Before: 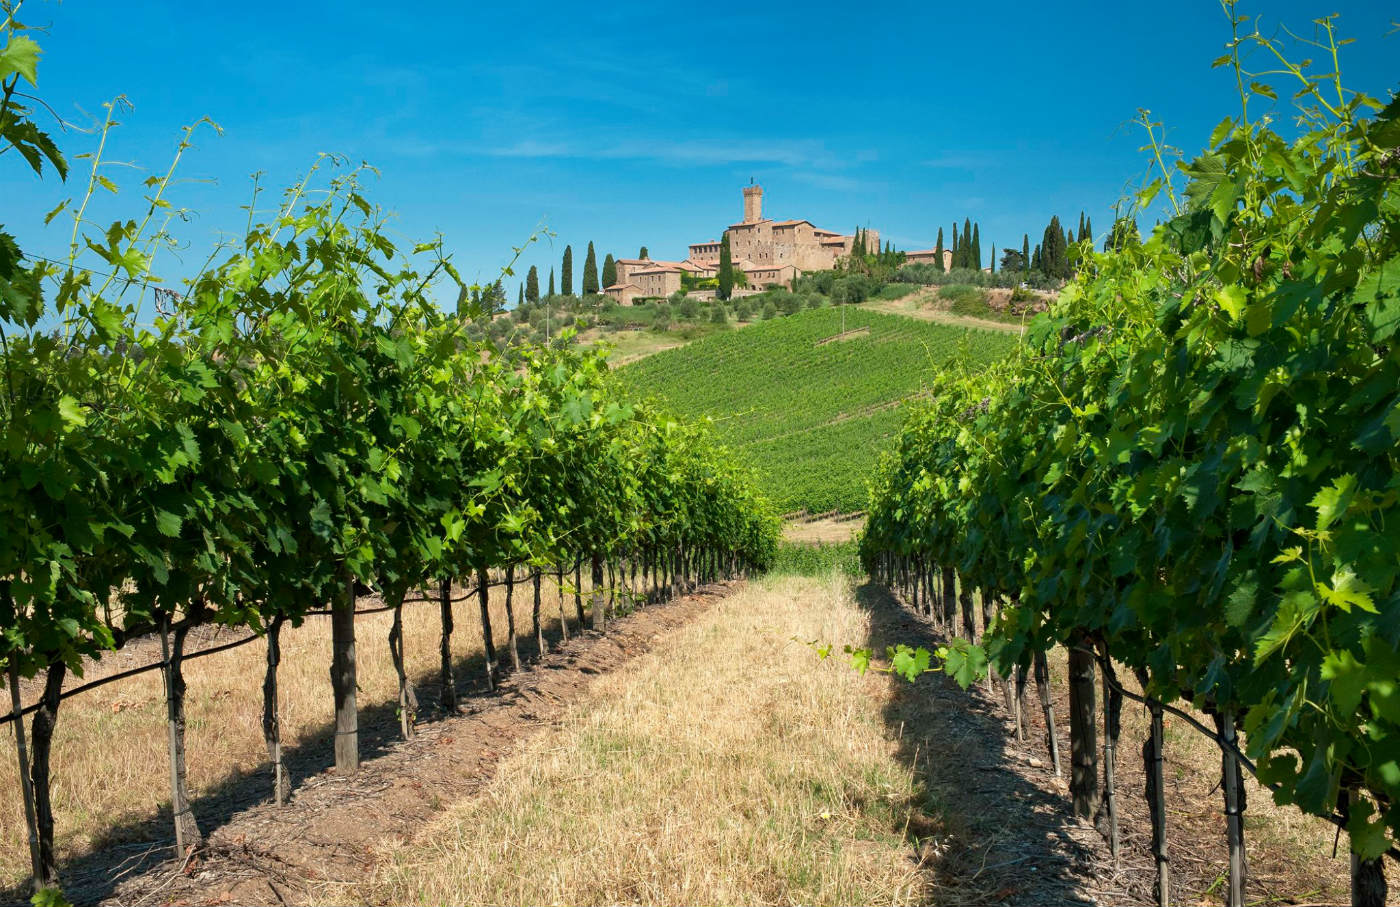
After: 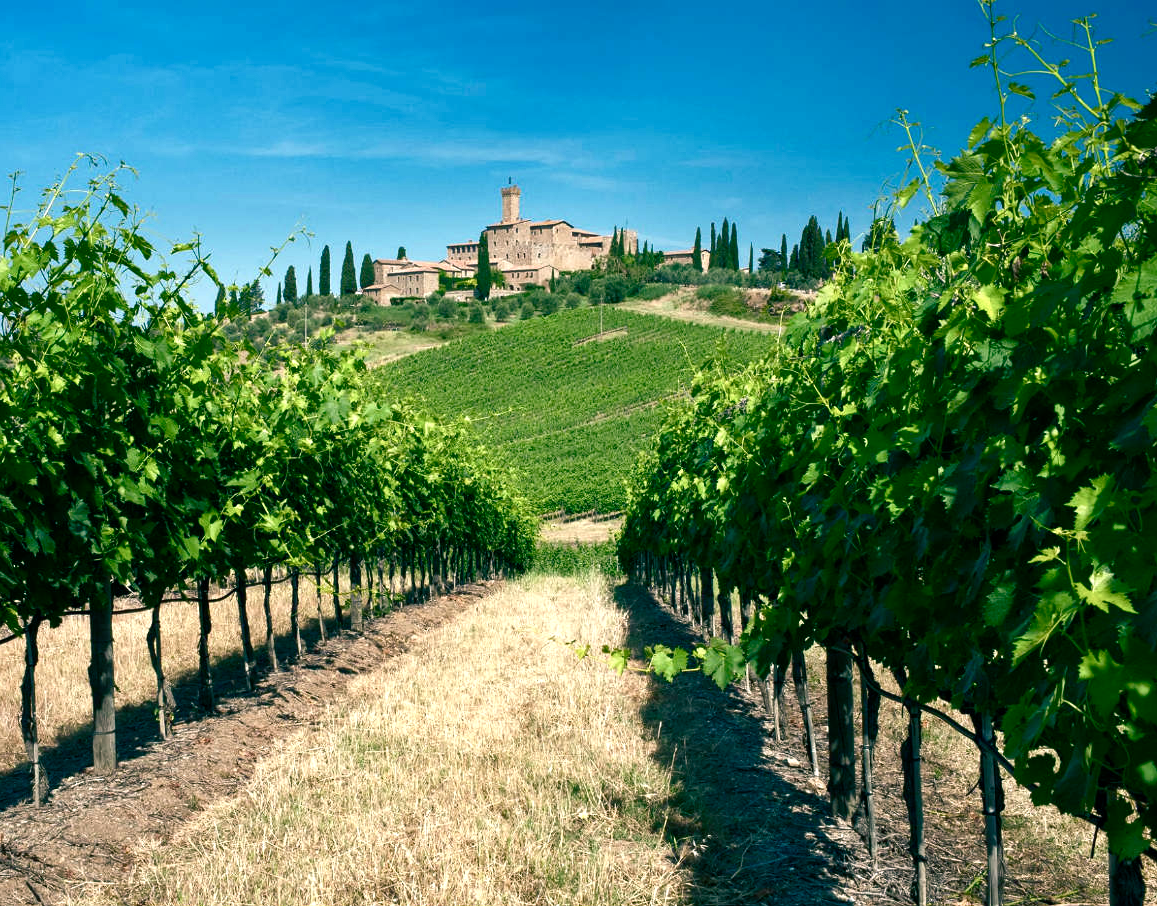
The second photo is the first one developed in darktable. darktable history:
crop: left 17.327%, bottom 0.033%
color balance rgb: shadows lift › luminance -29.179%, shadows lift › chroma 10.122%, shadows lift › hue 228.23°, perceptual saturation grading › global saturation 20%, perceptual saturation grading › highlights -50.049%, perceptual saturation grading › shadows 30.126%, perceptual brilliance grading › global brilliance 14.299%, perceptual brilliance grading › shadows -35.139%
